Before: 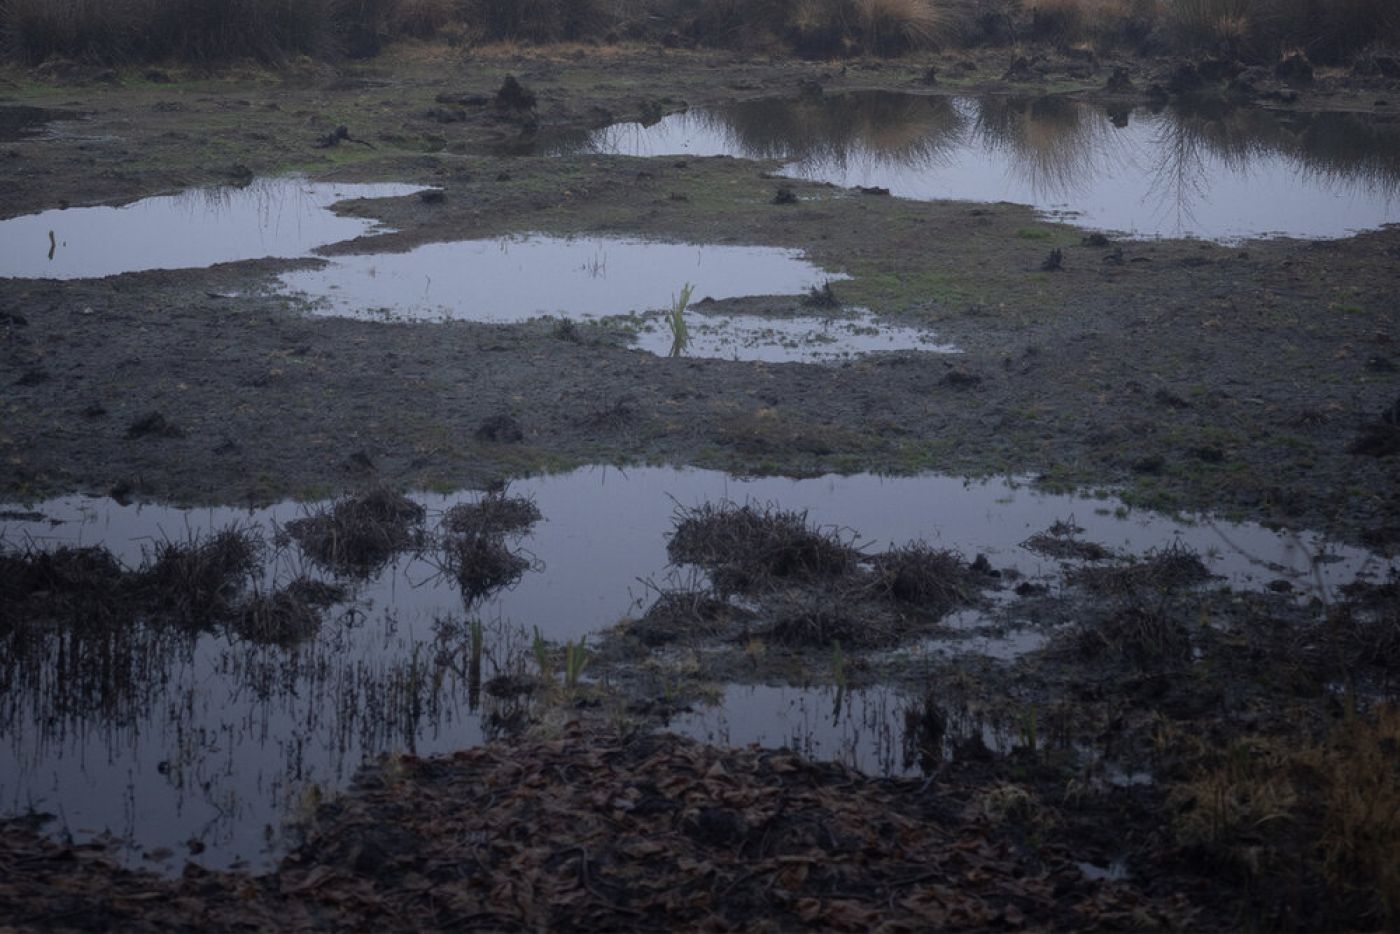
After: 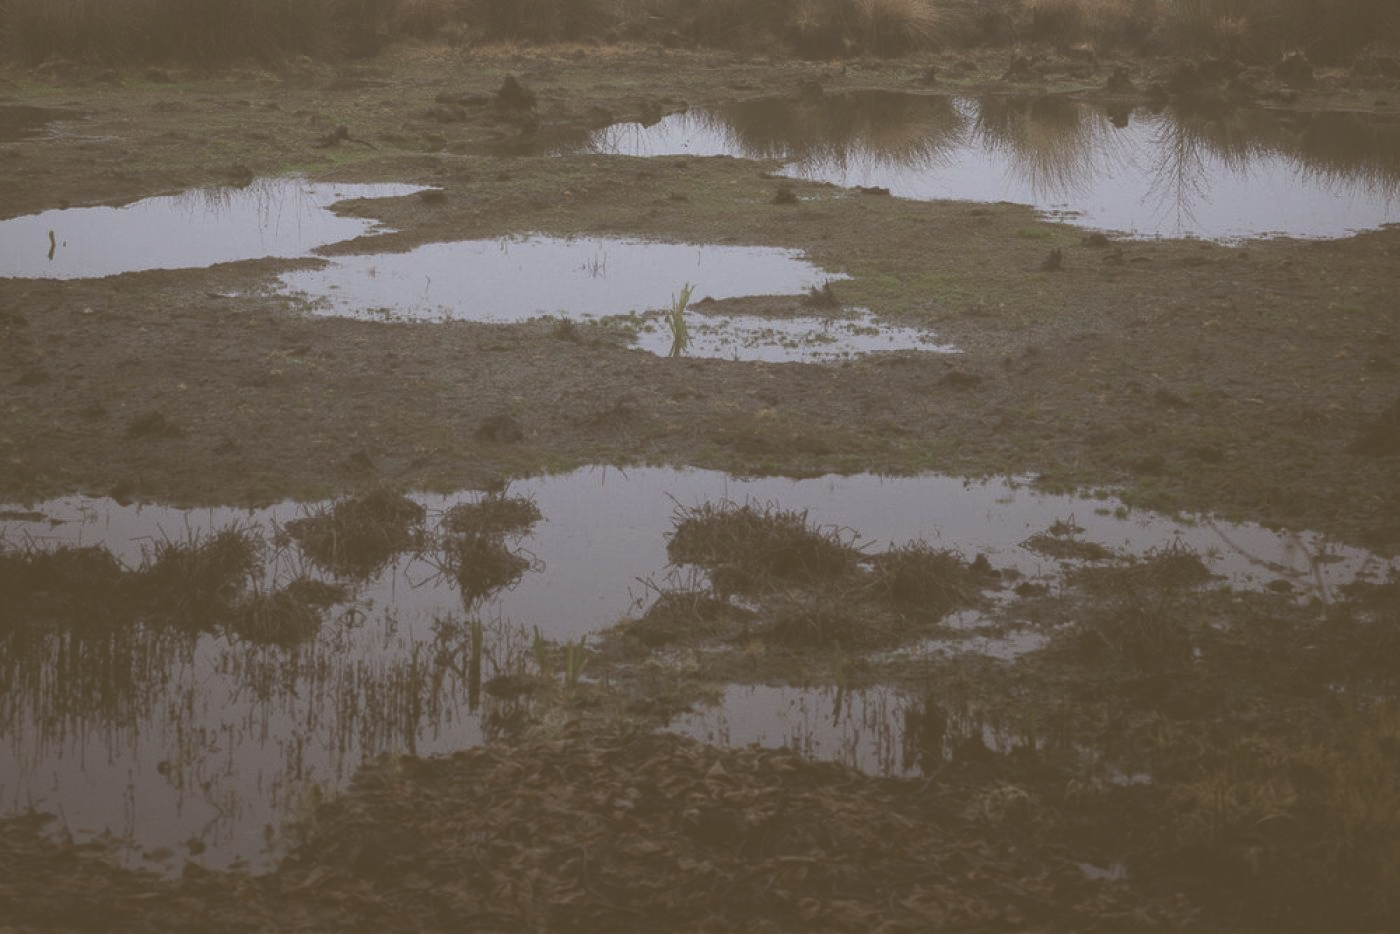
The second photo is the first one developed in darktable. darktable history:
color correction: highlights a* -0.516, highlights b* 0.171, shadows a* 4.65, shadows b* 20.7
local contrast: highlights 103%, shadows 100%, detail 120%, midtone range 0.2
exposure: black level correction -0.061, exposure -0.049 EV, compensate highlight preservation false
